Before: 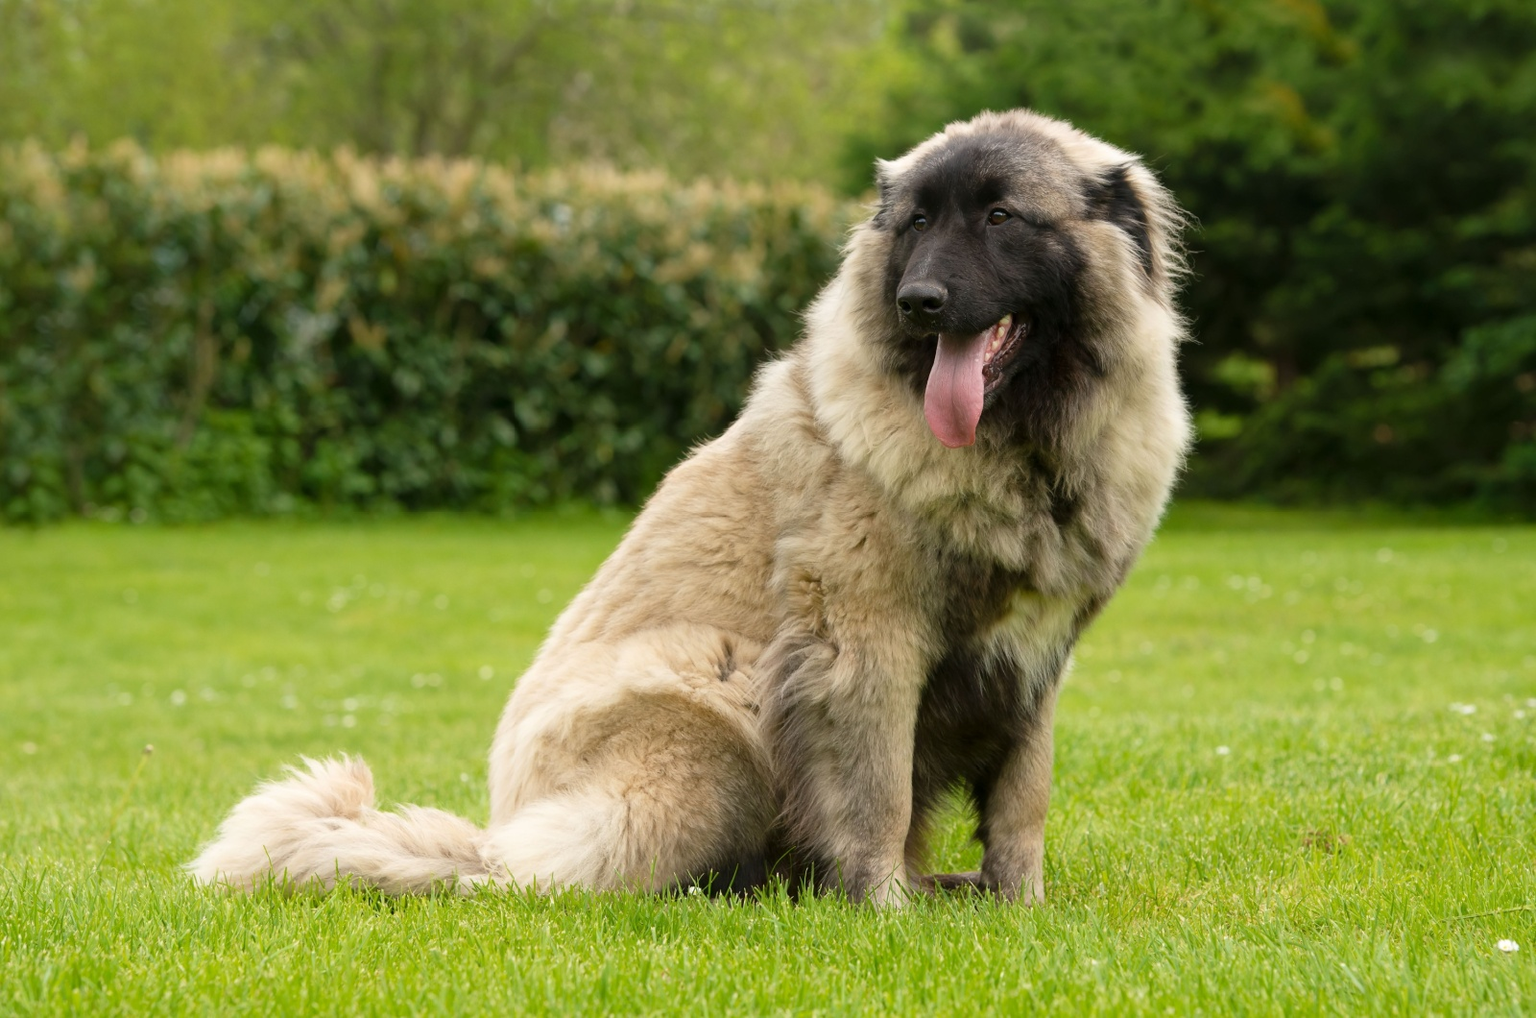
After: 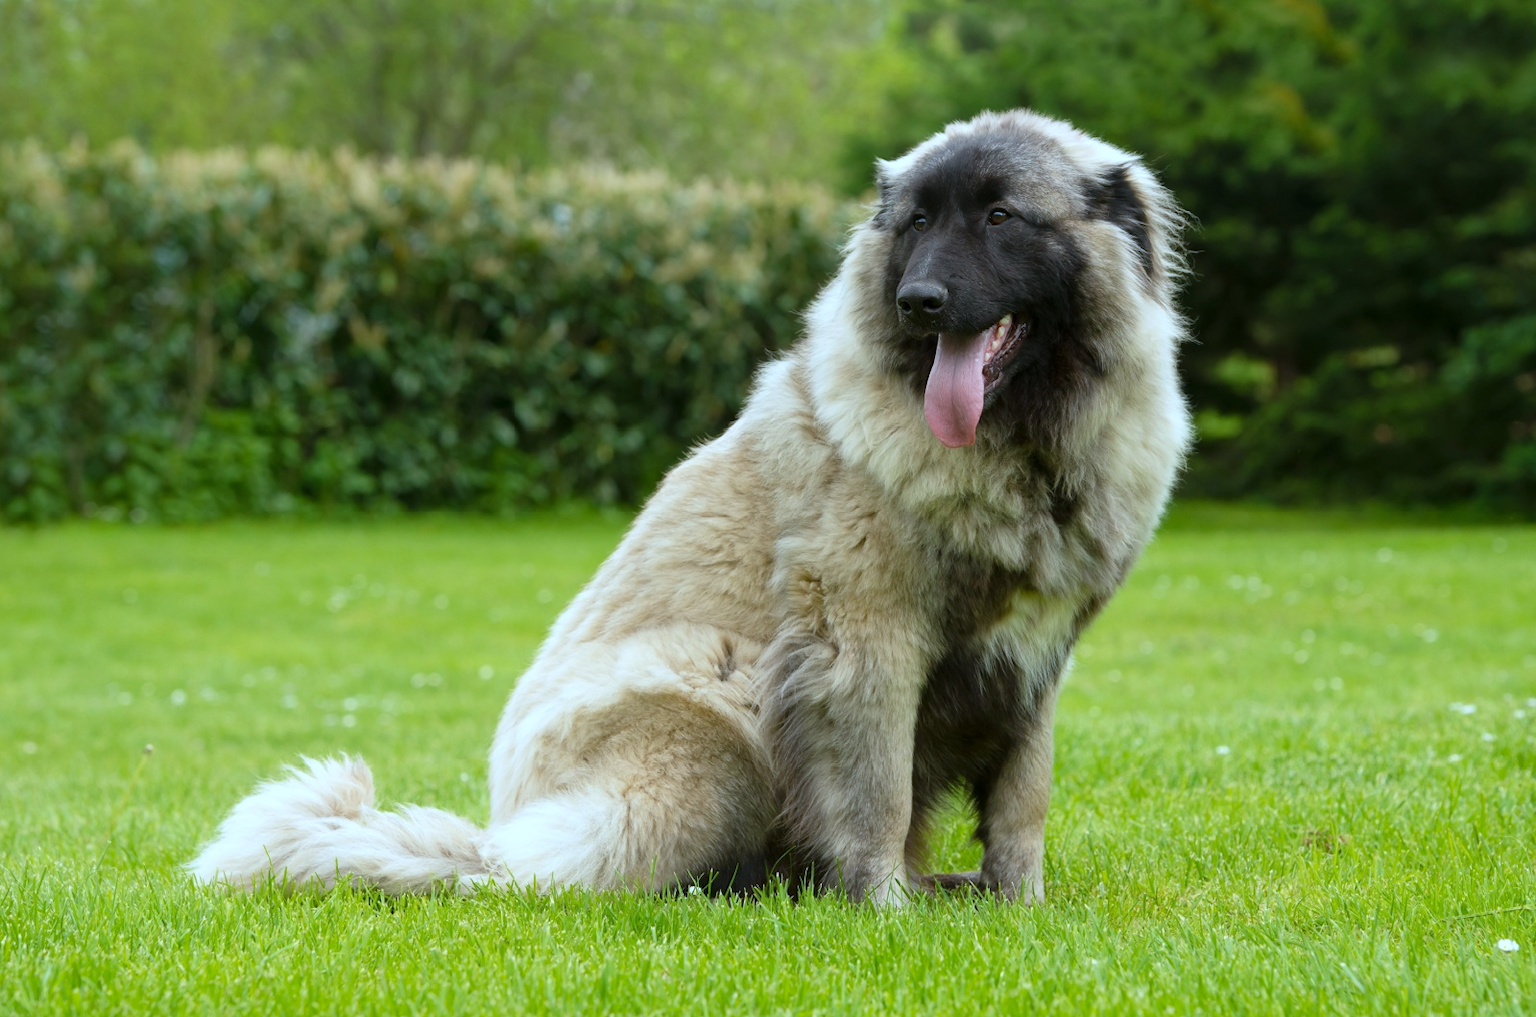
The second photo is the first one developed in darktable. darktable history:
color correction: highlights a* -6.69, highlights b* 0.49
white balance: red 0.948, green 1.02, blue 1.176
